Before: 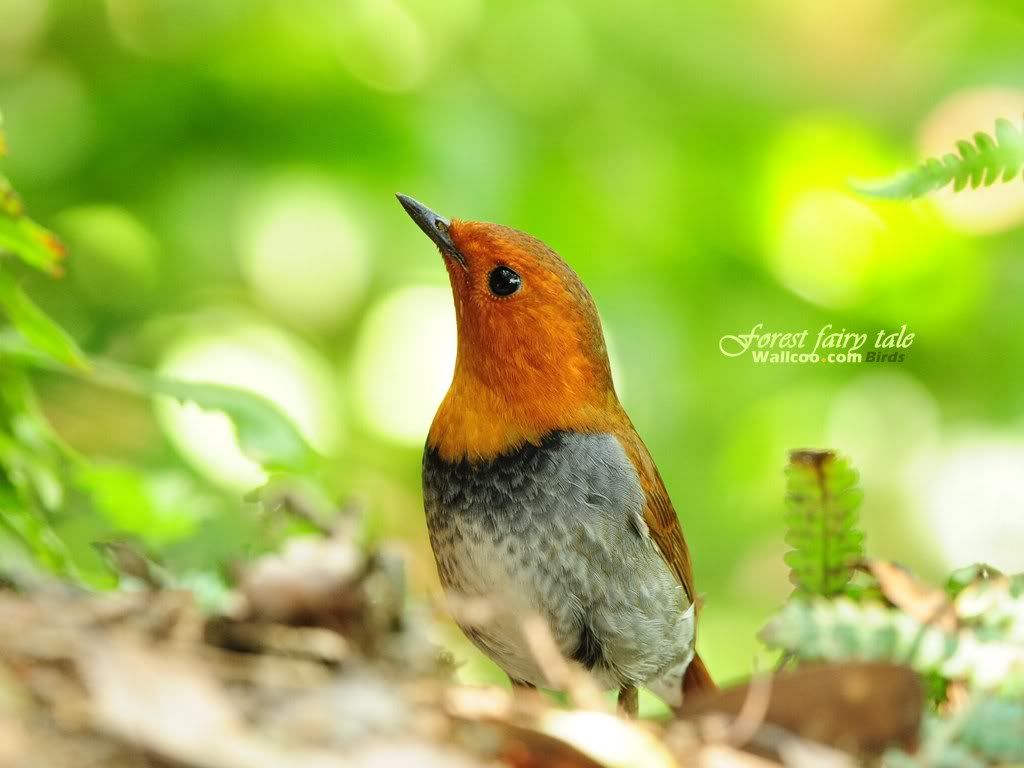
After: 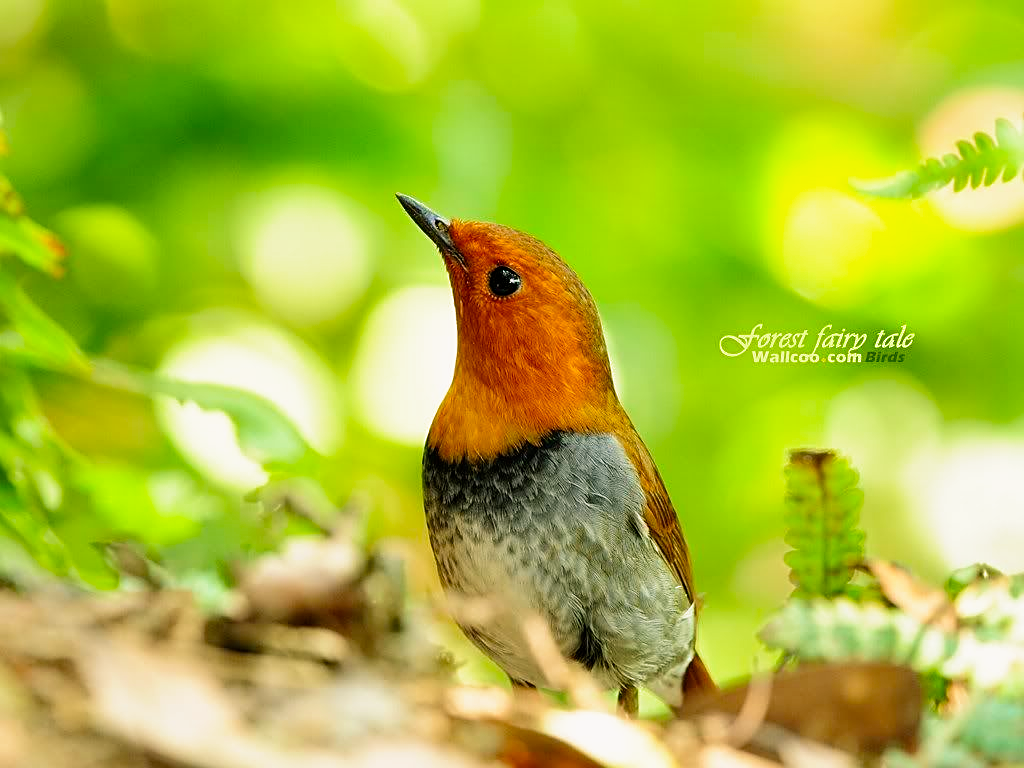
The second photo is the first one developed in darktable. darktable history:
velvia: on, module defaults
color balance rgb: highlights gain › chroma 1.124%, highlights gain › hue 60.1°, linear chroma grading › global chroma 9.082%, perceptual saturation grading › global saturation 2.272%
sharpen: on, module defaults
filmic rgb: black relative exposure -12.76 EV, white relative exposure 2.81 EV, target black luminance 0%, hardness 8.58, latitude 70.61%, contrast 1.134, shadows ↔ highlights balance -1.16%, preserve chrominance no, color science v4 (2020), iterations of high-quality reconstruction 10, contrast in shadows soft, contrast in highlights soft
